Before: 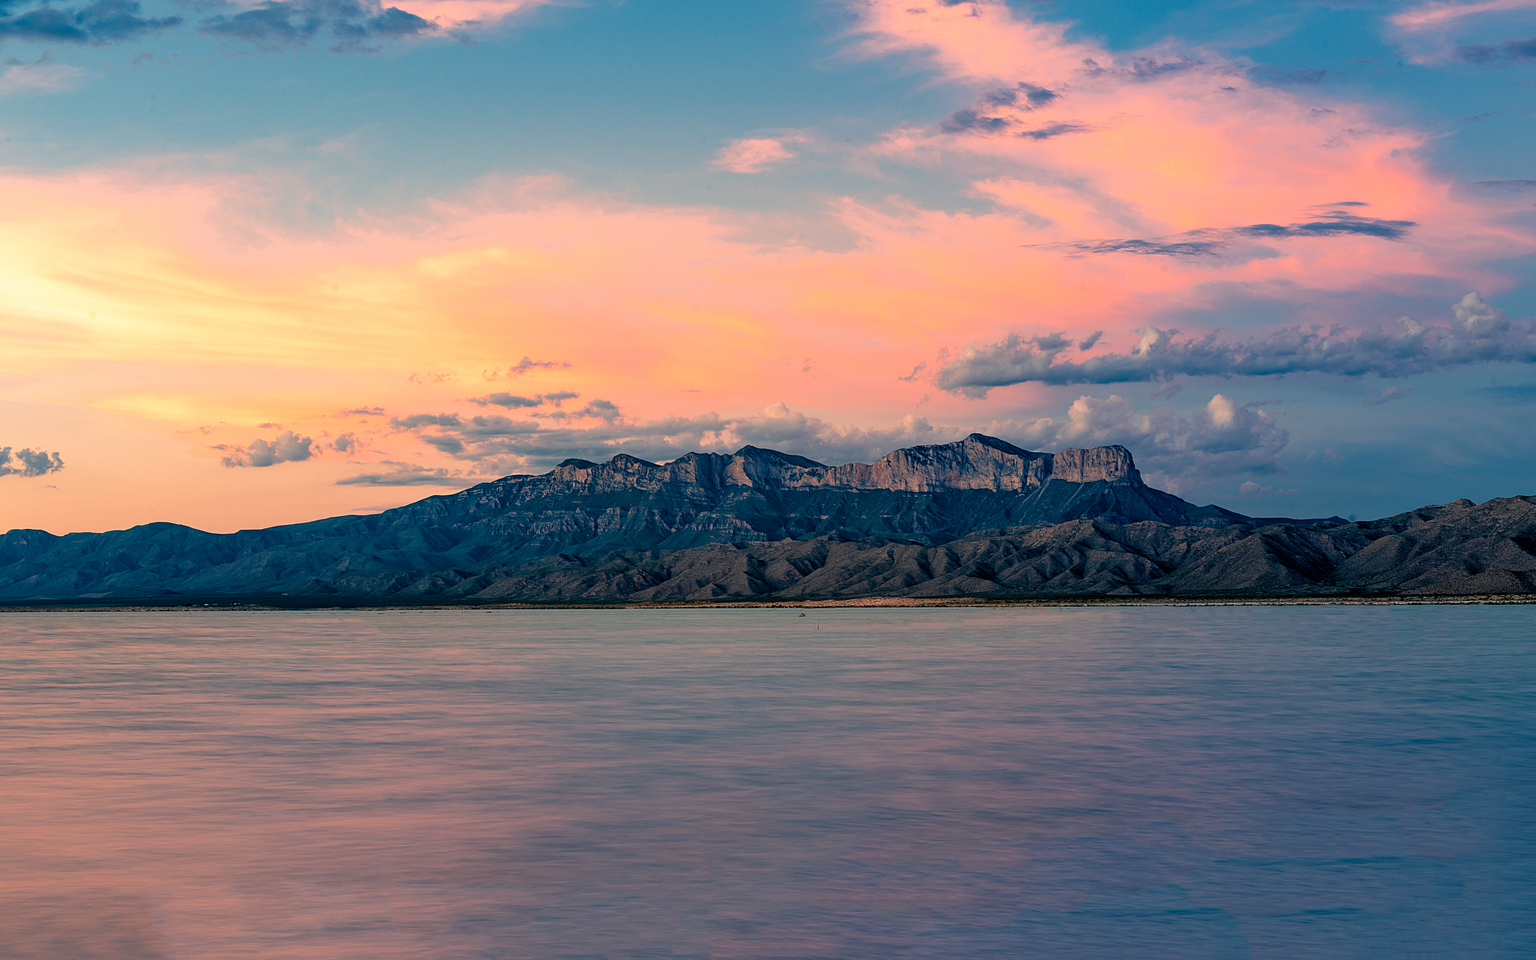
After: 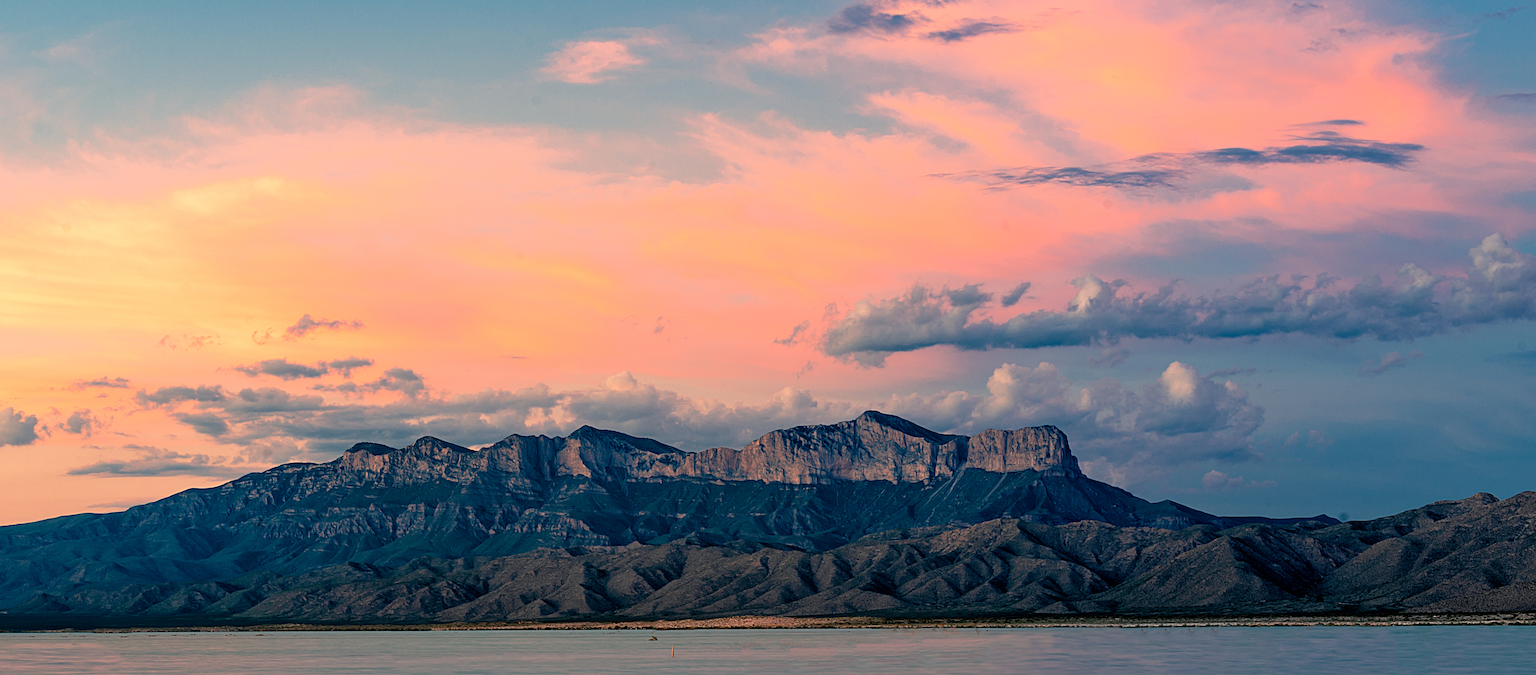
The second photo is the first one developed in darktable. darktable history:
crop: left 18.379%, top 11.119%, right 1.959%, bottom 32.812%
